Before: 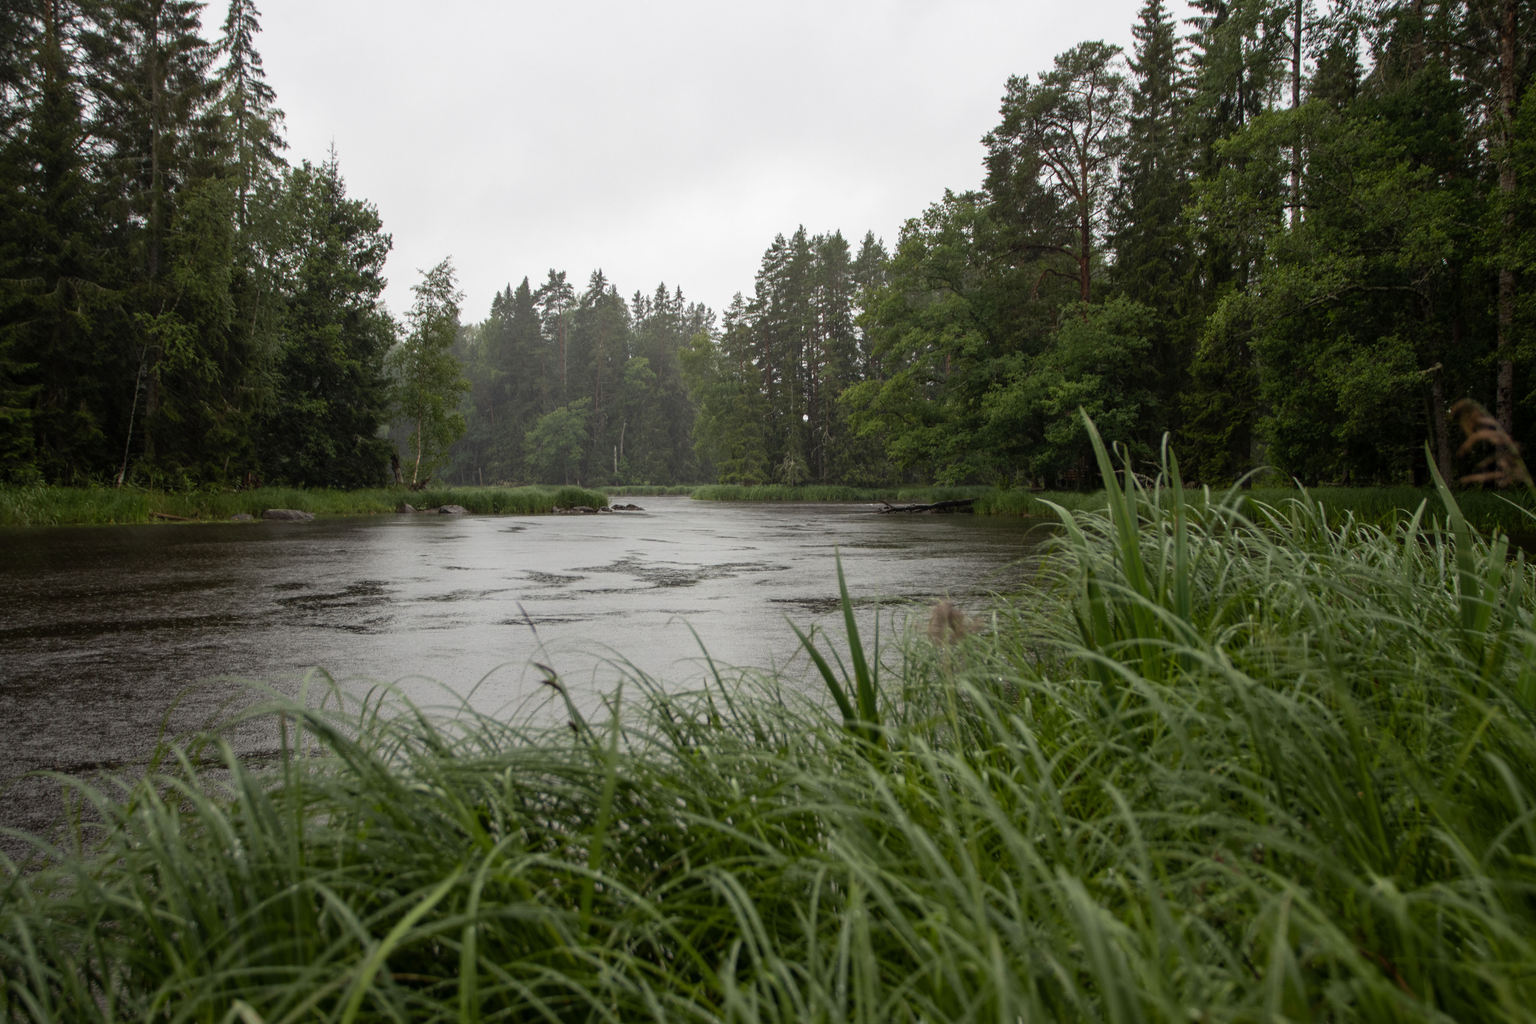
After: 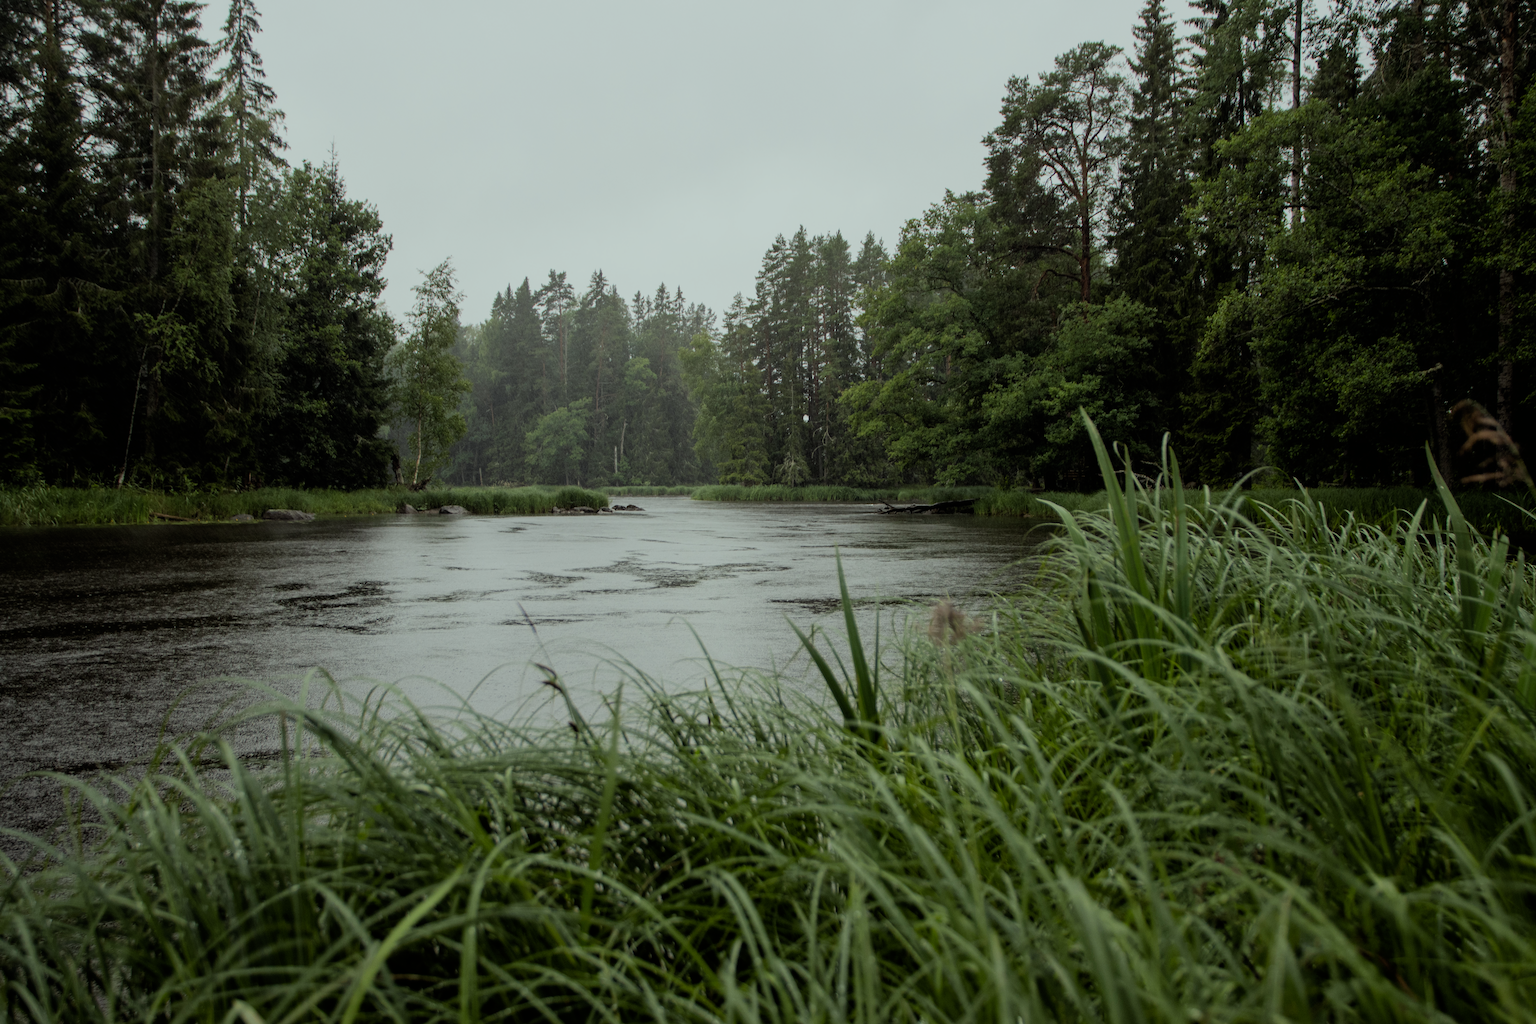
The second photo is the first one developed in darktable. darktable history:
filmic rgb: black relative exposure -7.15 EV, white relative exposure 5.36 EV, hardness 3.02
color correction: highlights a* -6.69, highlights b* 0.49
